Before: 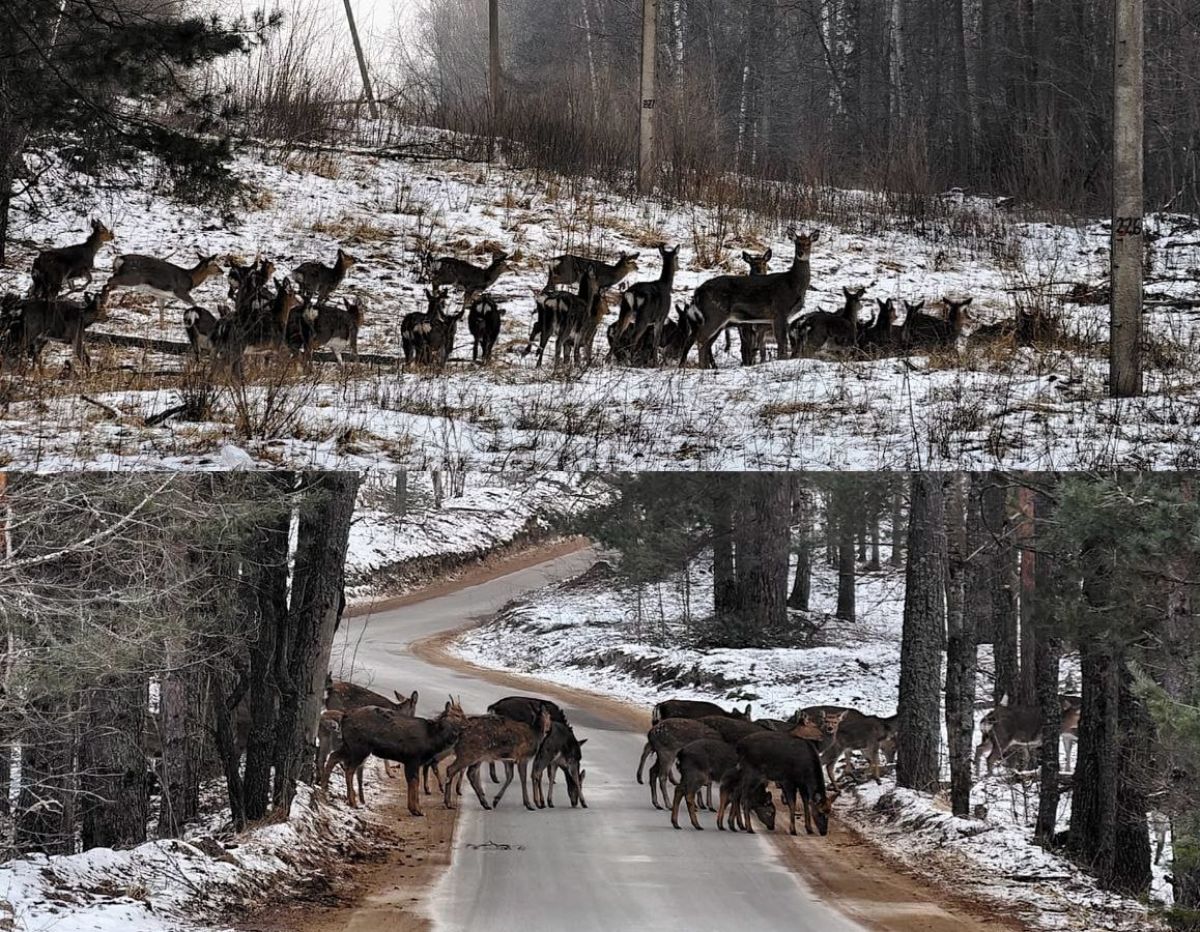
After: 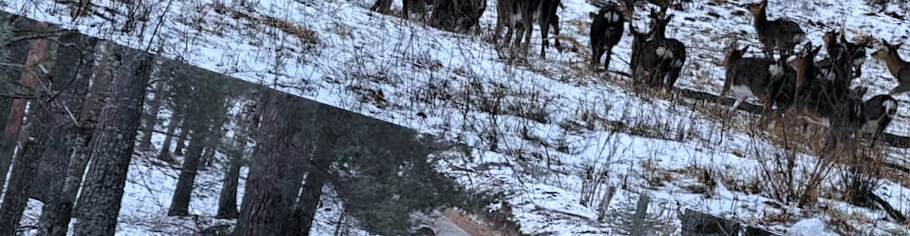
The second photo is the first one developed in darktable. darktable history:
crop and rotate: angle 16.12°, top 30.835%, bottom 35.653%
color calibration: x 0.38, y 0.391, temperature 4086.74 K
